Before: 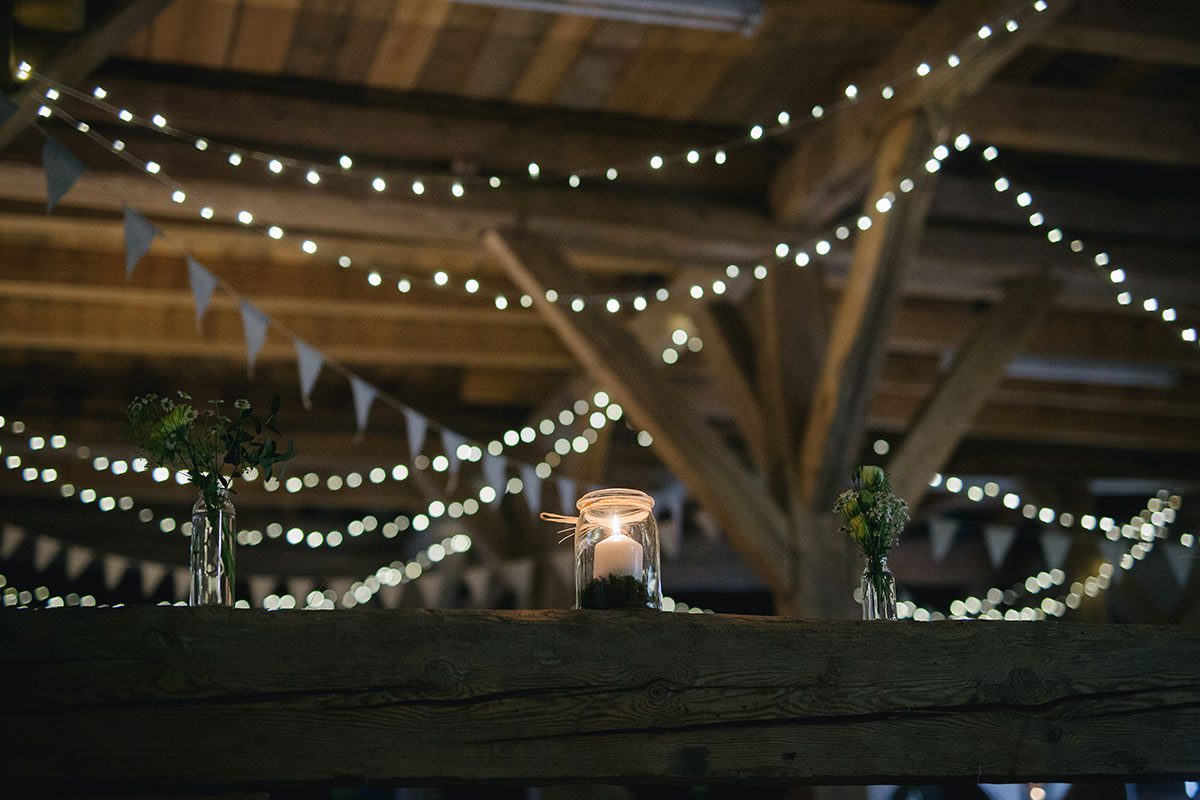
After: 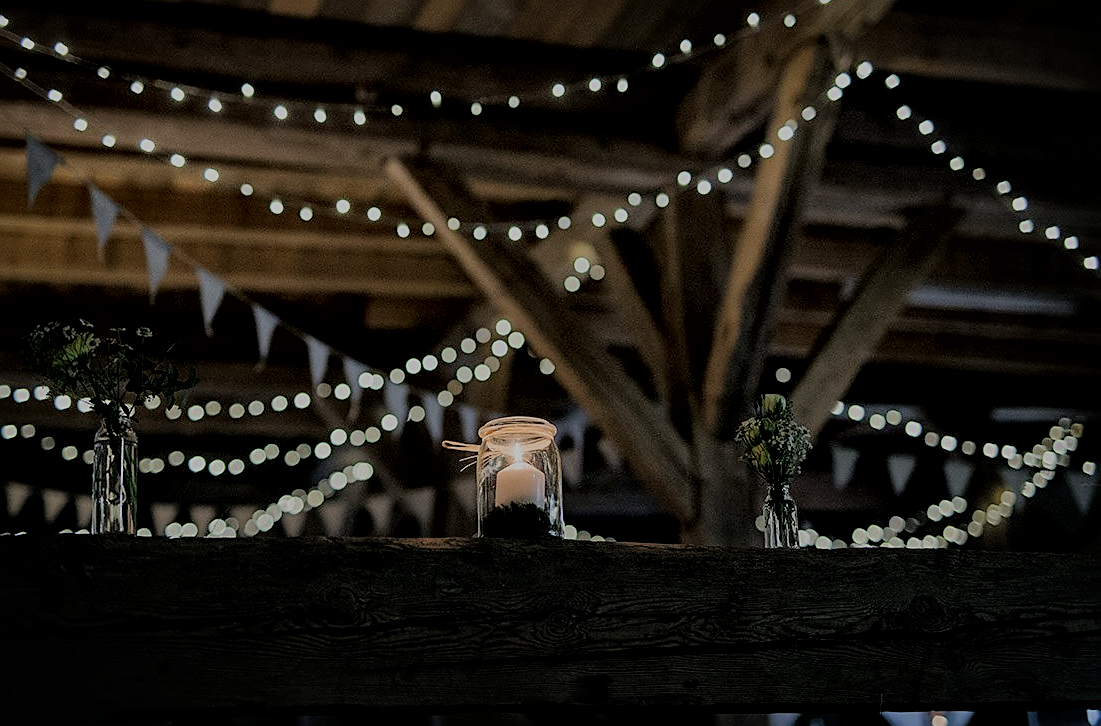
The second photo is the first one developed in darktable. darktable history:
local contrast: mode bilateral grid, contrast 19, coarseness 50, detail 173%, midtone range 0.2
sharpen: radius 1.93
crop and rotate: left 8.238%, top 9.129%
filmic rgb: black relative exposure -7.65 EV, white relative exposure 4.56 EV, hardness 3.61
exposure: black level correction 0, exposure -0.778 EV, compensate highlight preservation false
